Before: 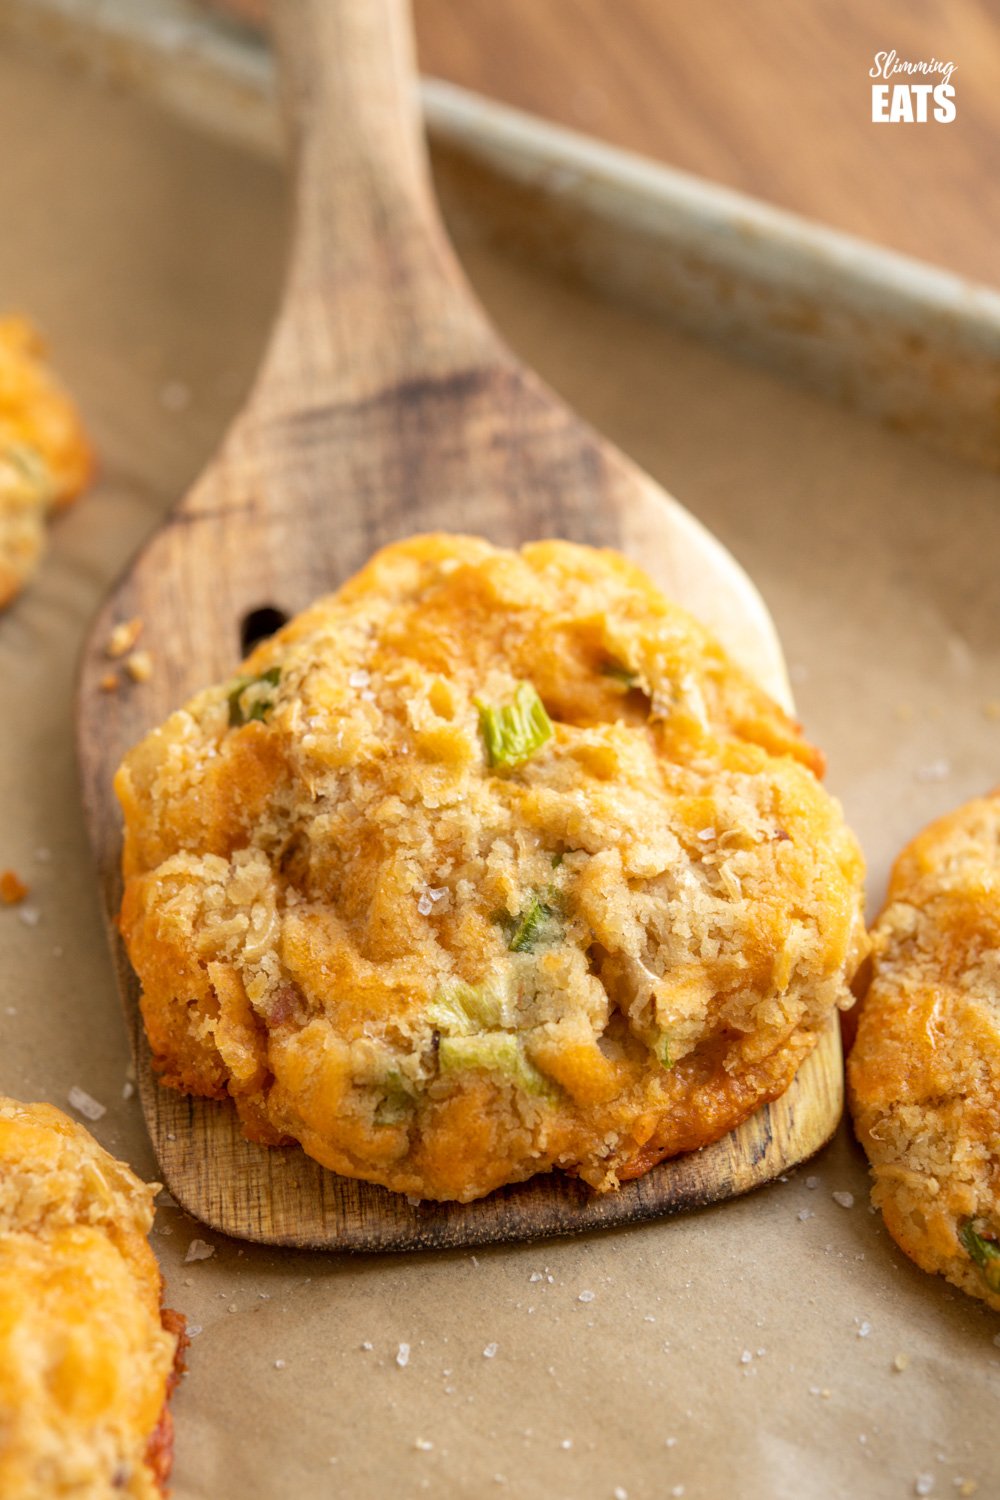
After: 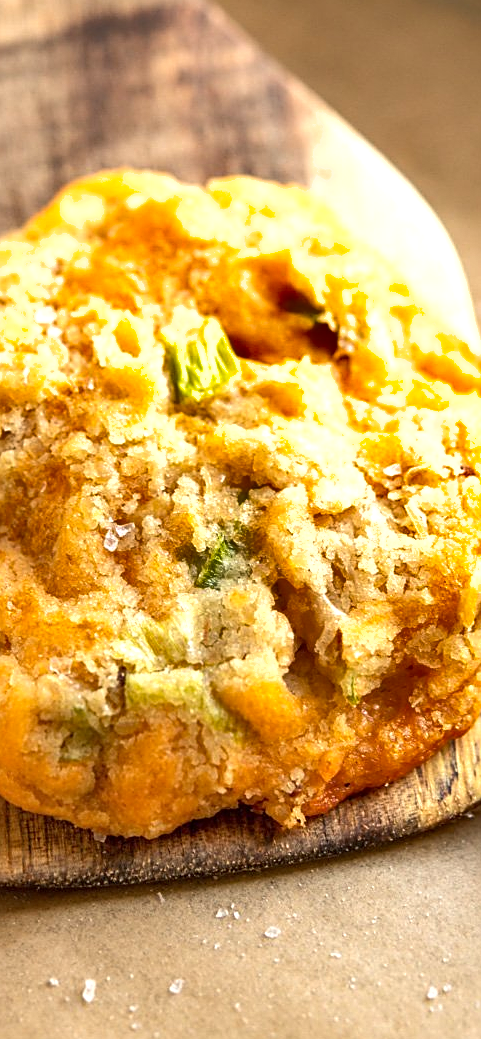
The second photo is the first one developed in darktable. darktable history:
sharpen: on, module defaults
crop: left 31.404%, top 24.329%, right 20.402%, bottom 6.379%
exposure: exposure 0.604 EV, compensate exposure bias true, compensate highlight preservation false
shadows and highlights: low approximation 0.01, soften with gaussian
